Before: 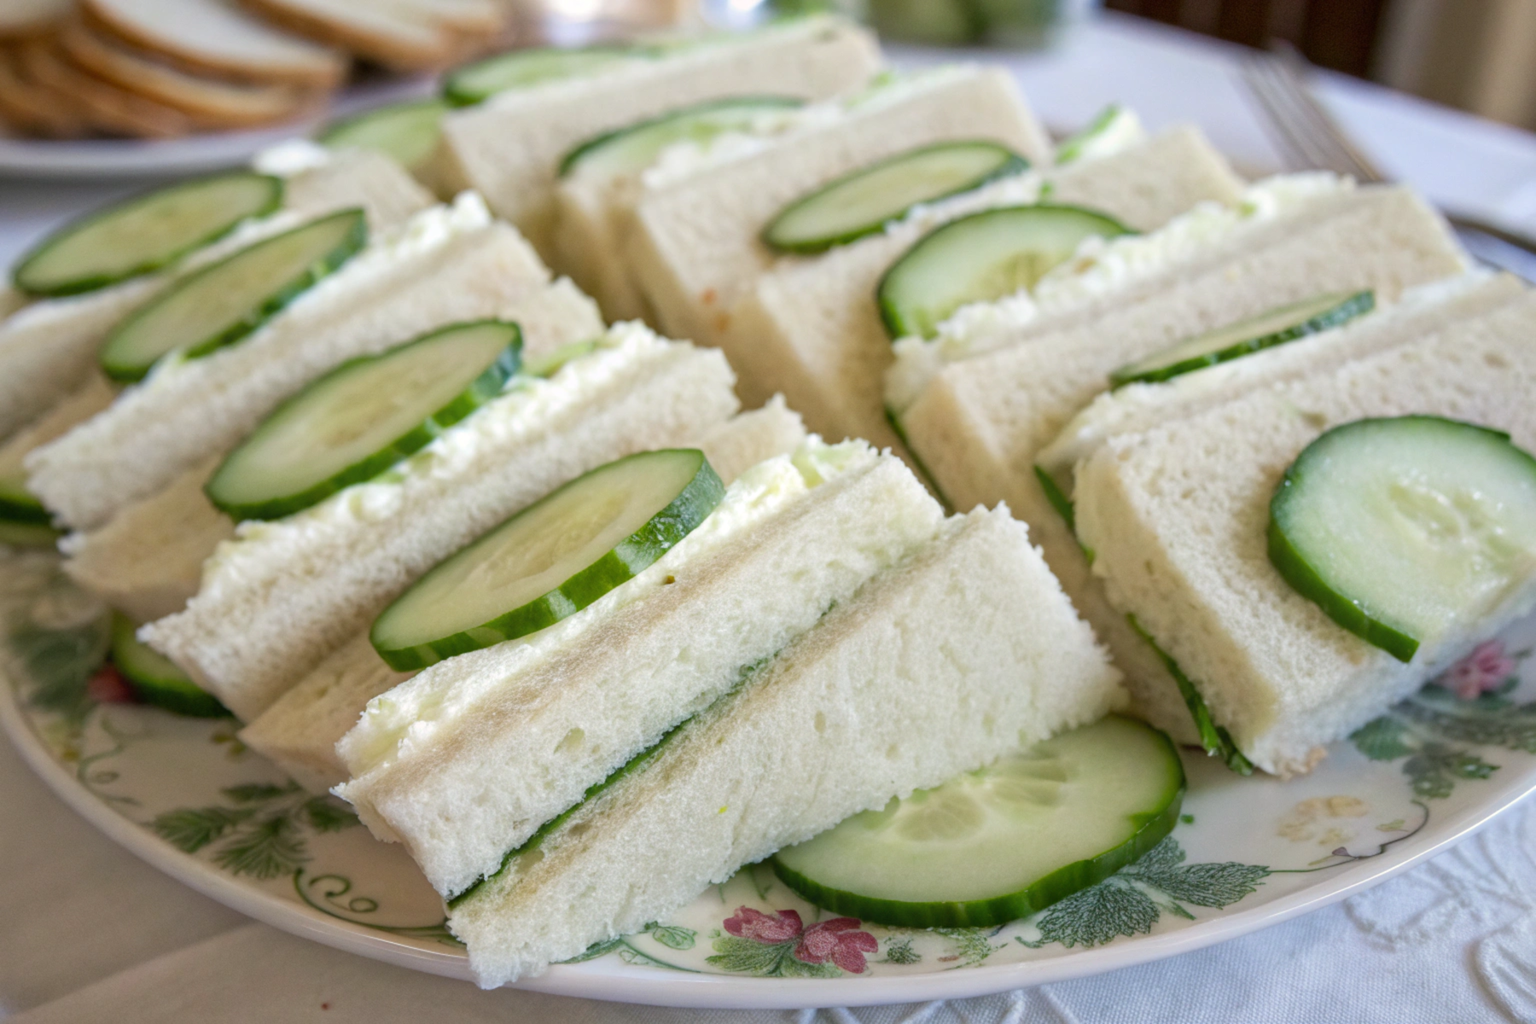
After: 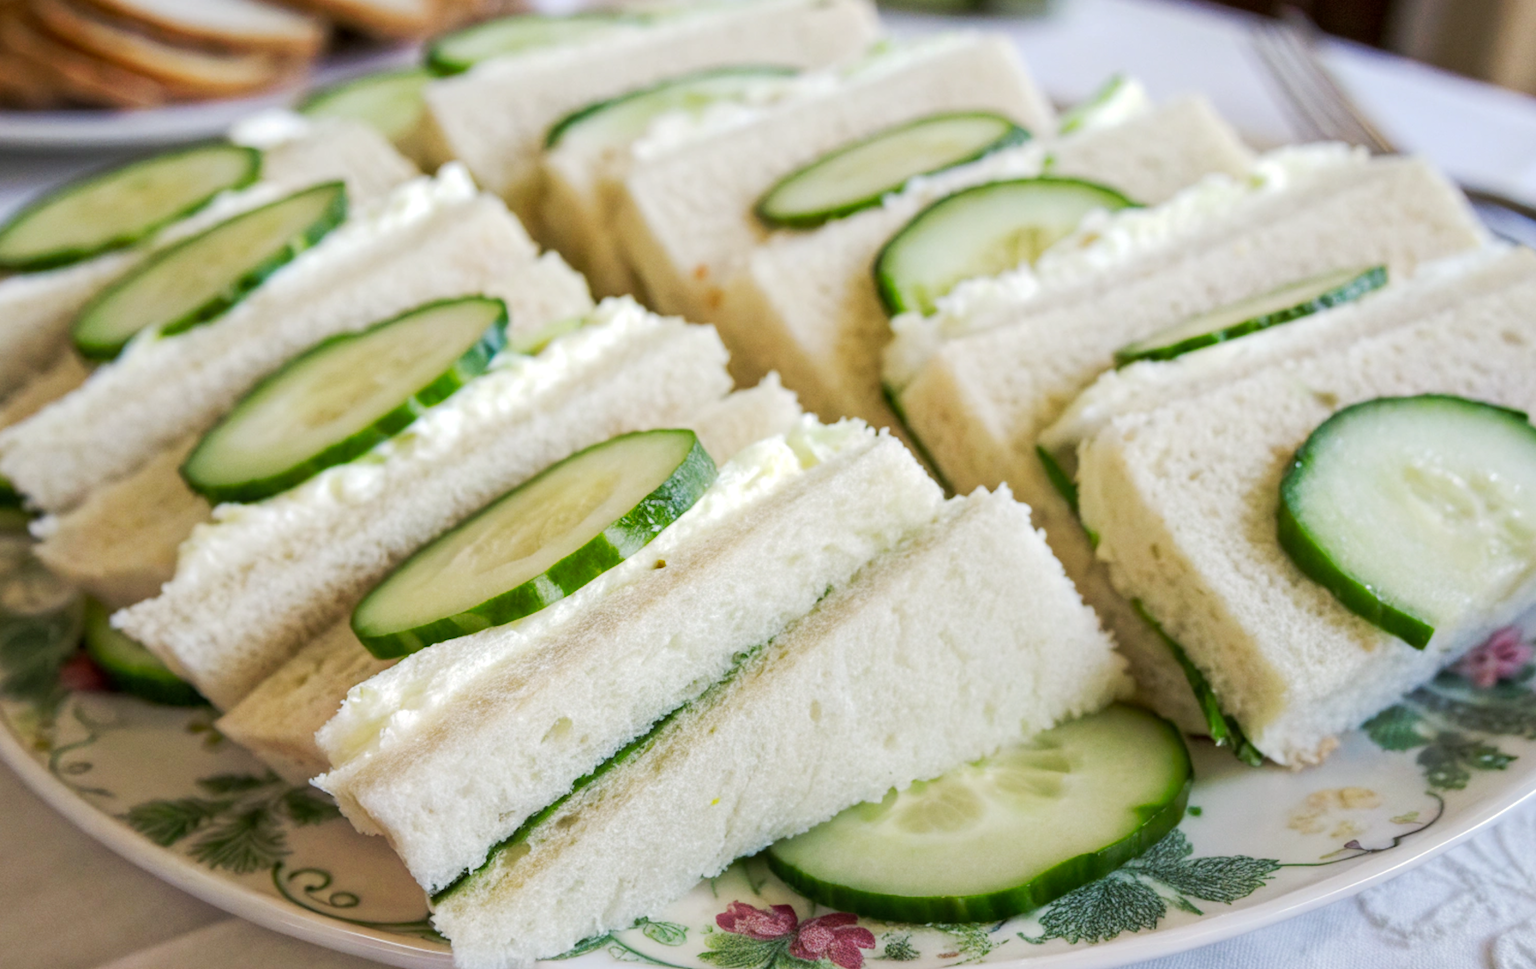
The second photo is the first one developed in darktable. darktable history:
local contrast: highlights 100%, shadows 100%, detail 120%, midtone range 0.2
crop: left 1.964%, top 3.251%, right 1.122%, bottom 4.933%
tone curve: curves: ch0 [(0, 0) (0.003, 0.005) (0.011, 0.011) (0.025, 0.022) (0.044, 0.035) (0.069, 0.051) (0.1, 0.073) (0.136, 0.106) (0.177, 0.147) (0.224, 0.195) (0.277, 0.253) (0.335, 0.315) (0.399, 0.388) (0.468, 0.488) (0.543, 0.586) (0.623, 0.685) (0.709, 0.764) (0.801, 0.838) (0.898, 0.908) (1, 1)], preserve colors none
